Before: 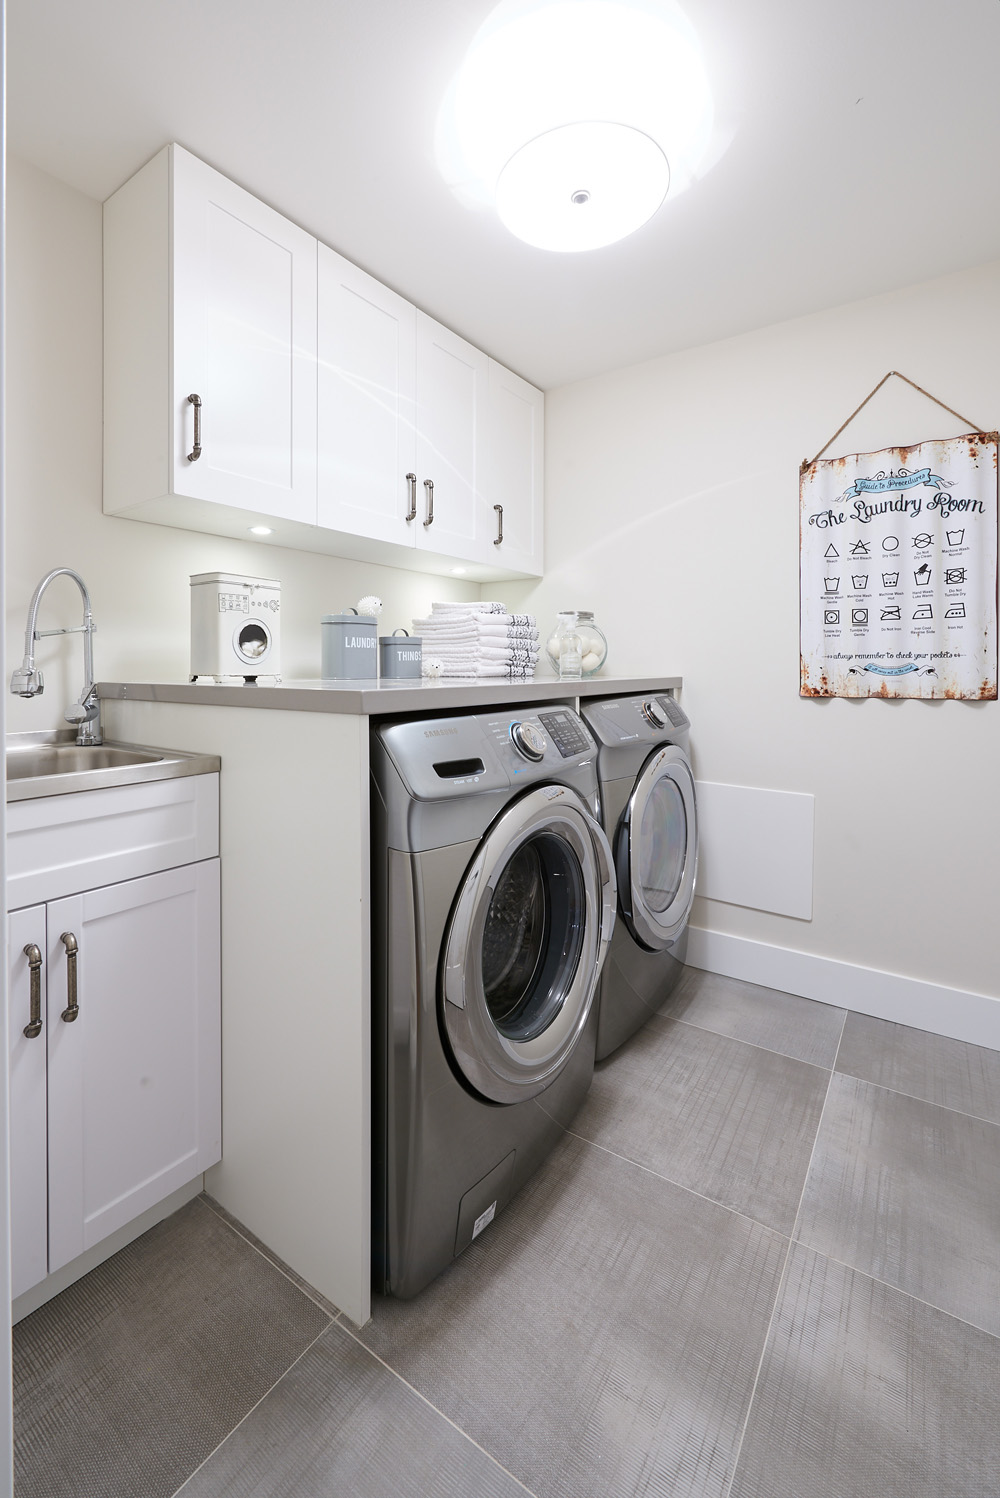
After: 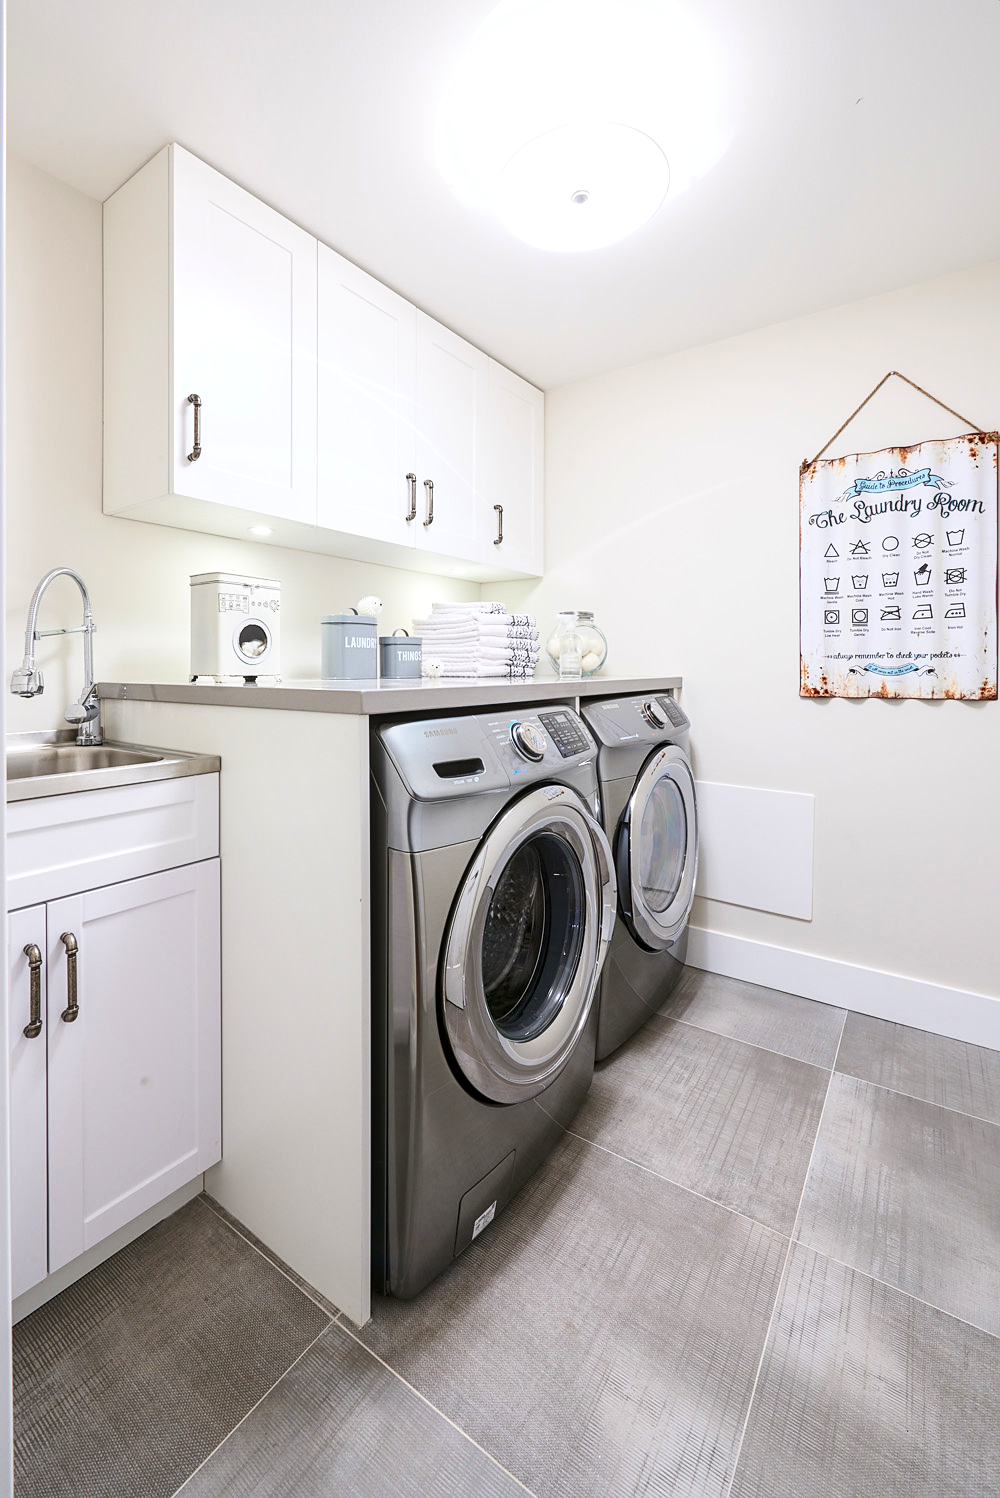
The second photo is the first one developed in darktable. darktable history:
local contrast: on, module defaults
contrast brightness saturation: contrast 0.232, brightness 0.113, saturation 0.295
sharpen: amount 0.217
